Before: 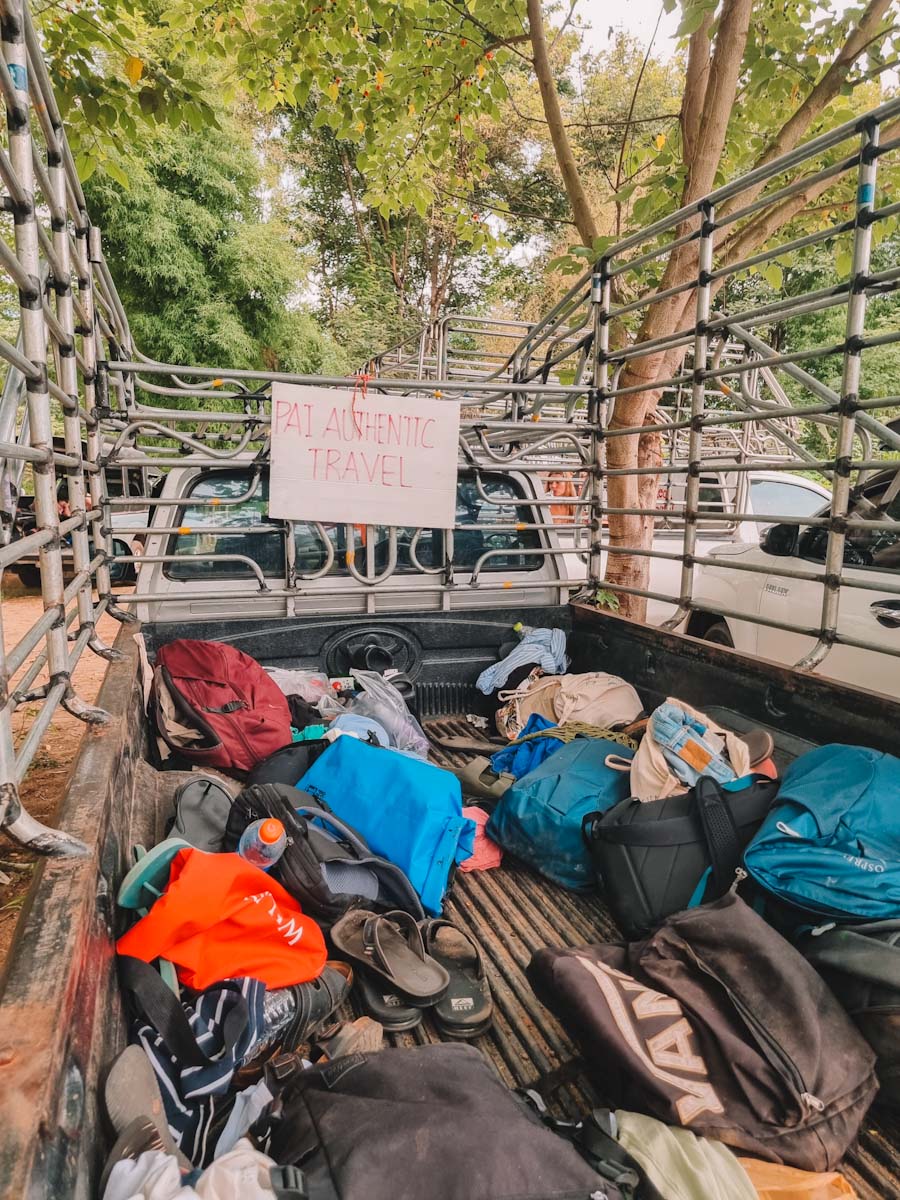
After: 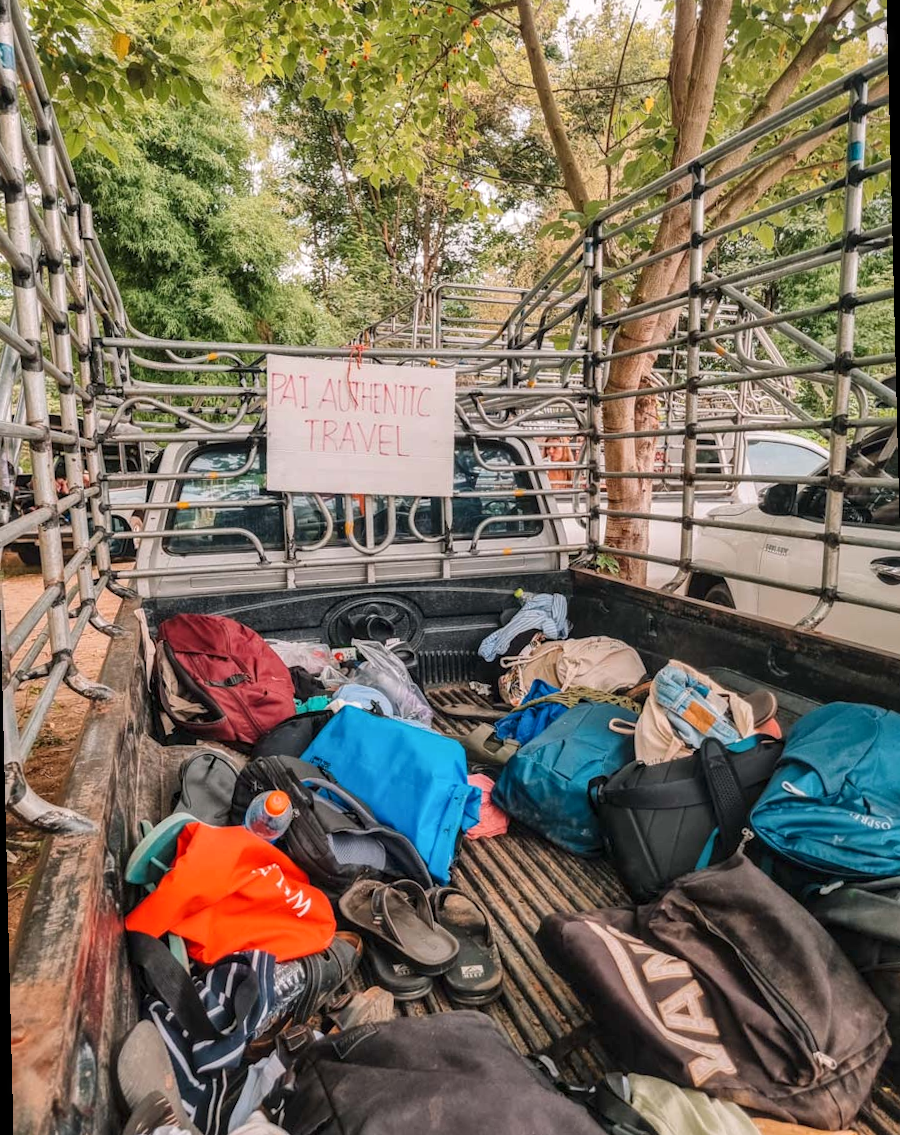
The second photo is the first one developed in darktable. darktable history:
local contrast: detail 130%
rotate and perspective: rotation -1.42°, crop left 0.016, crop right 0.984, crop top 0.035, crop bottom 0.965
